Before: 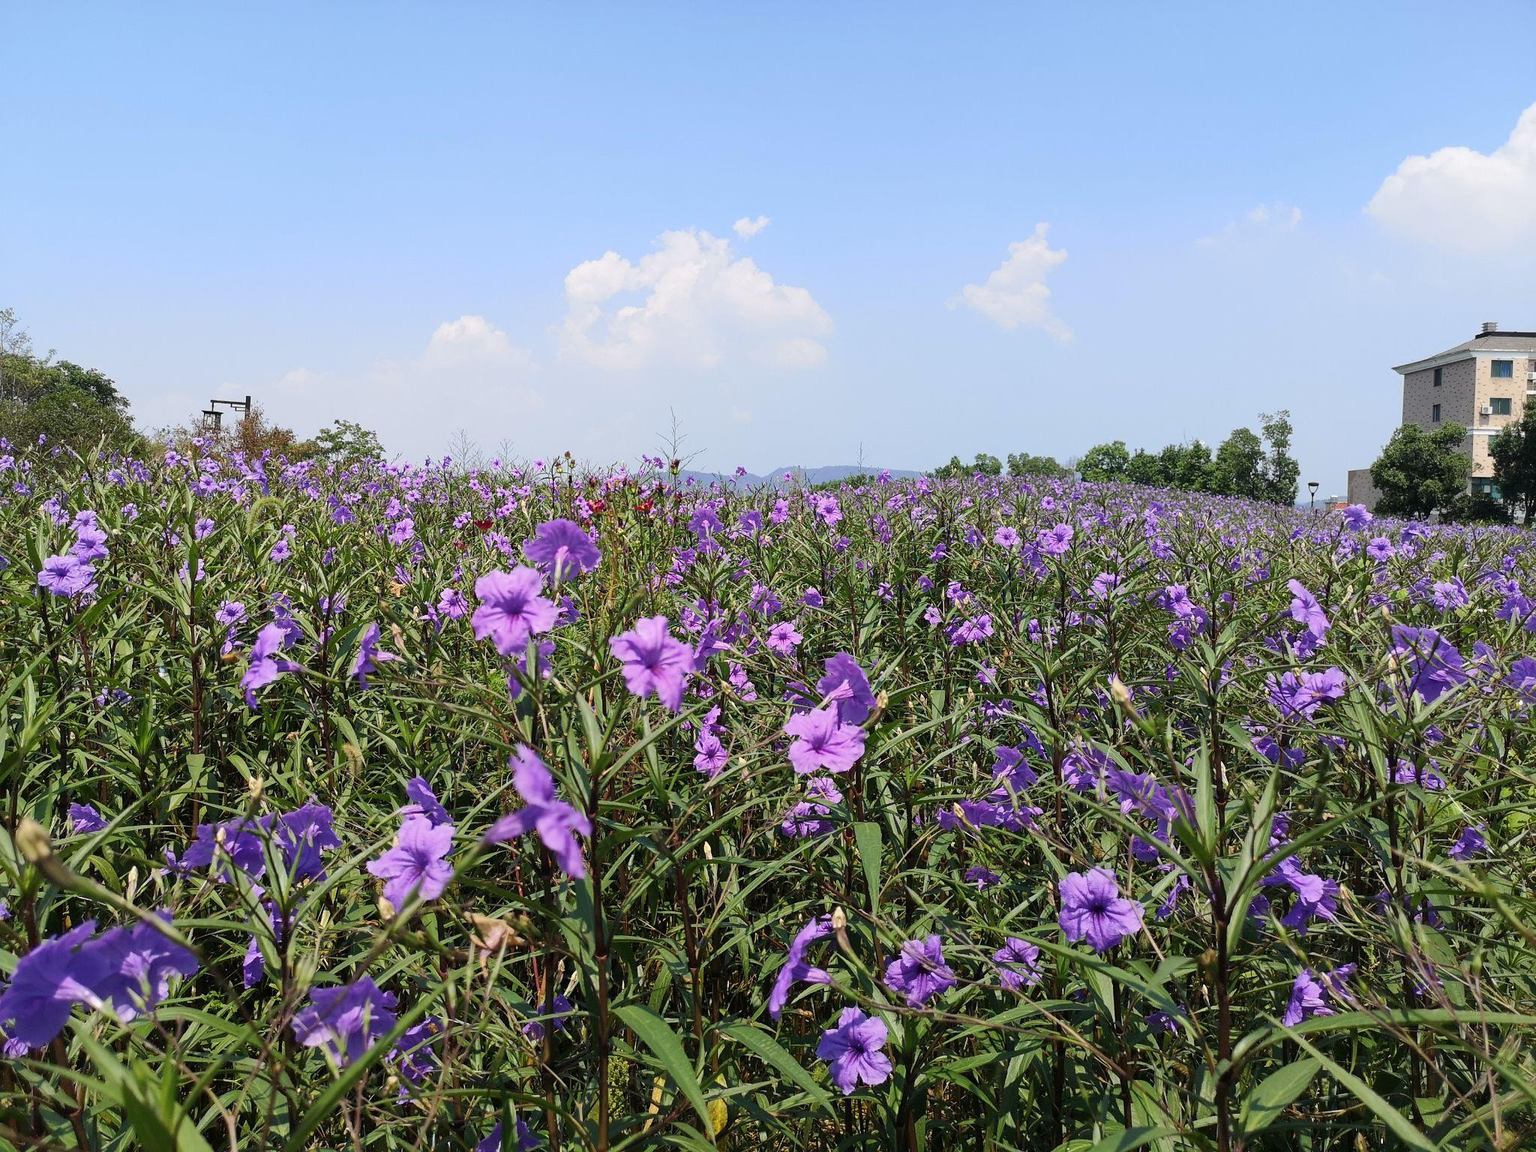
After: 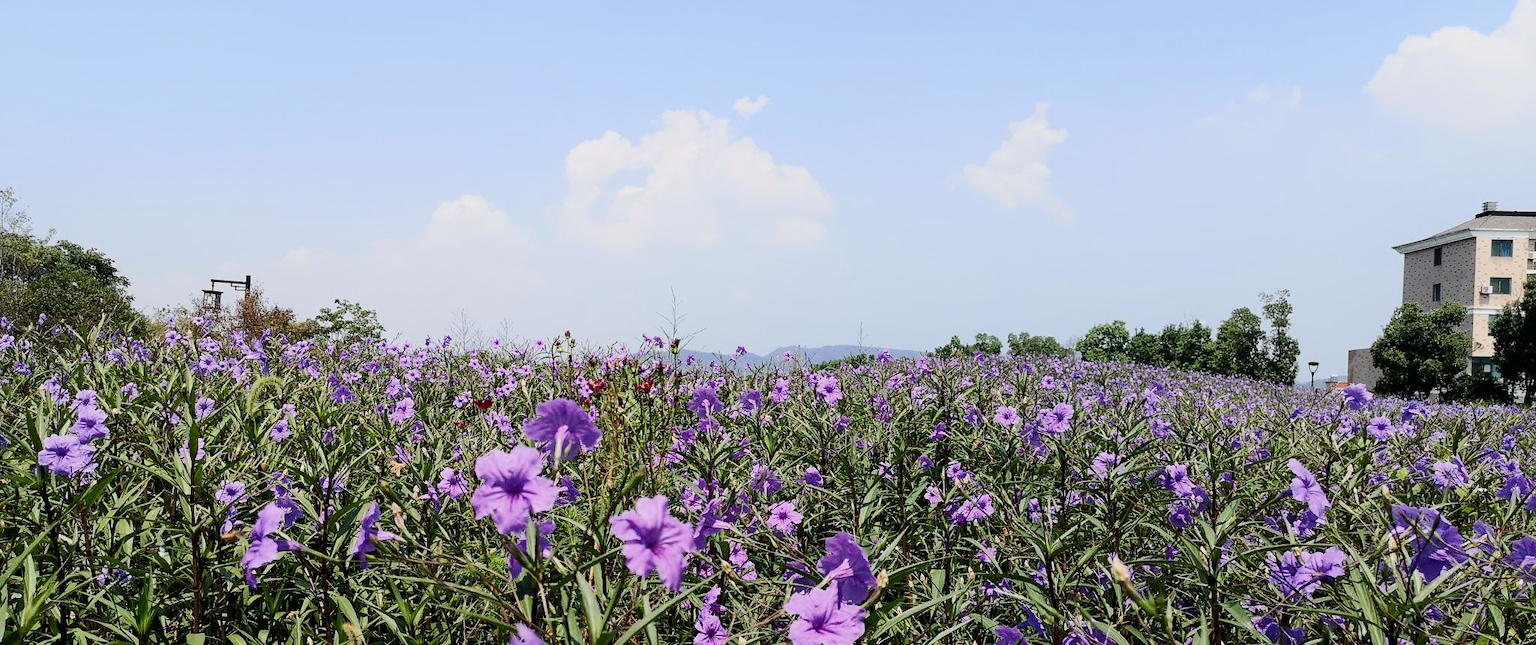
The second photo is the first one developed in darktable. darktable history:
crop and rotate: top 10.536%, bottom 33.462%
filmic rgb: black relative exposure -7.98 EV, white relative exposure 3.95 EV, threshold 3.05 EV, hardness 4.16, contrast 0.996, iterations of high-quality reconstruction 0, enable highlight reconstruction true
contrast brightness saturation: contrast 0.224
exposure: black level correction 0.002, compensate exposure bias true, compensate highlight preservation false
shadows and highlights: radius 94.95, shadows -13.53, white point adjustment 0.237, highlights 30.96, compress 48.33%, soften with gaussian
